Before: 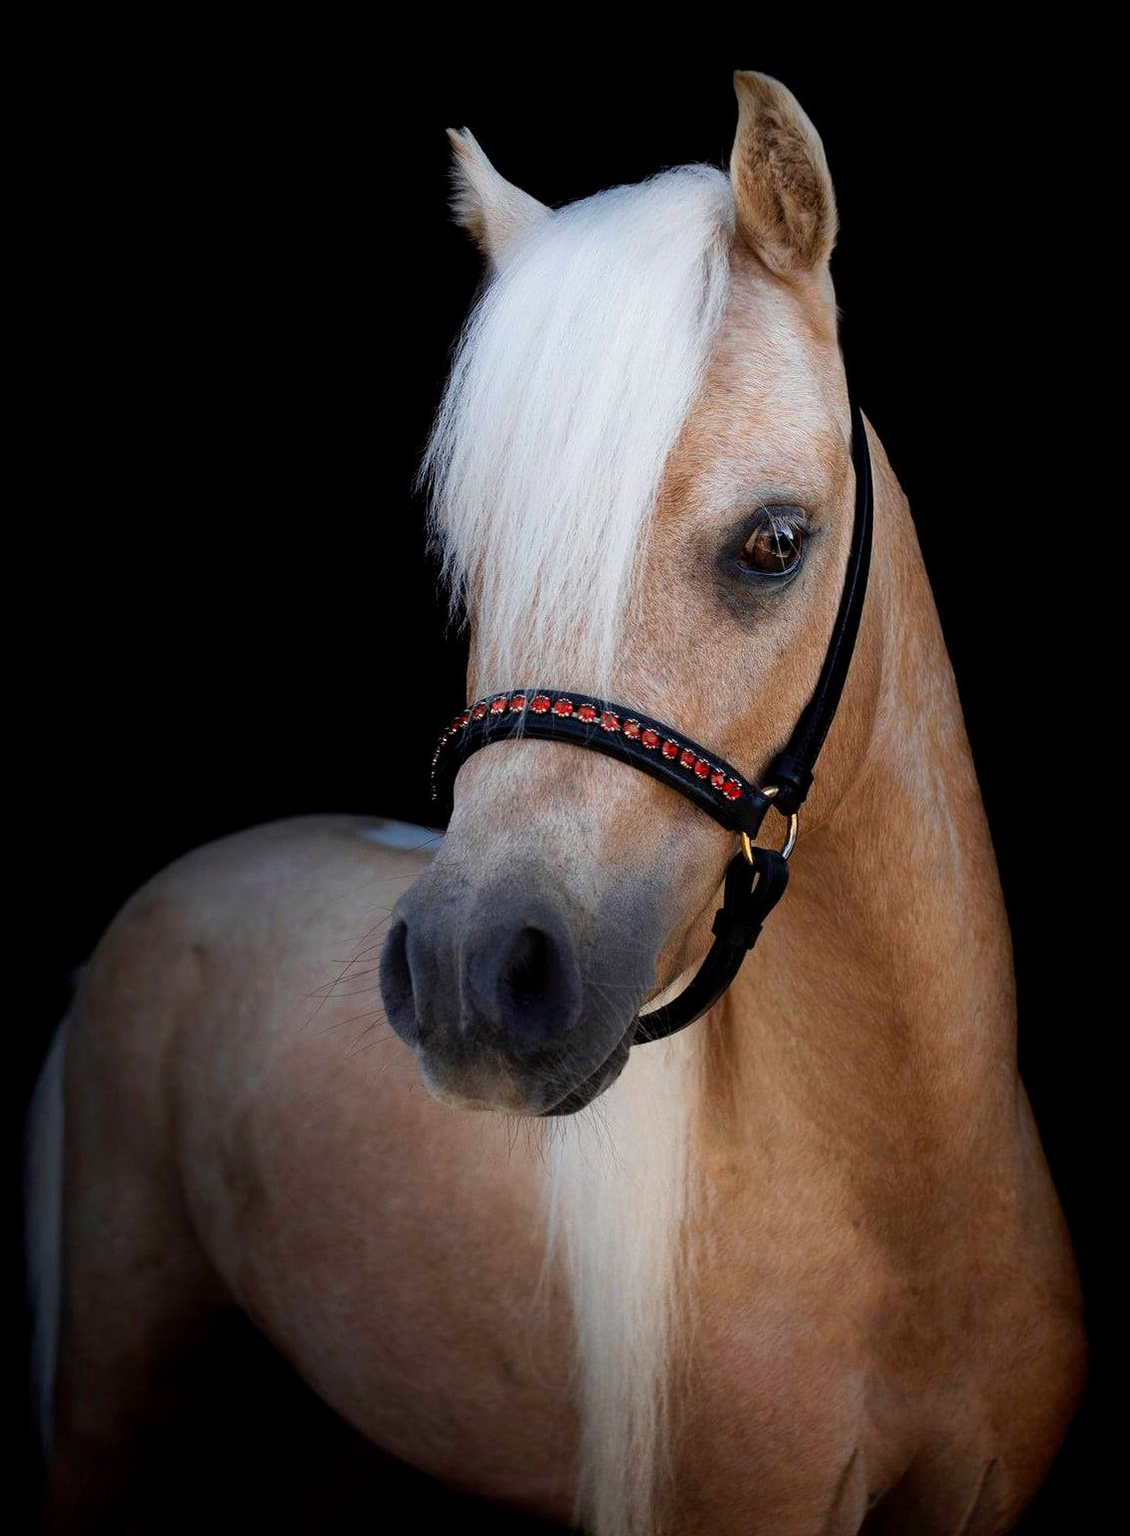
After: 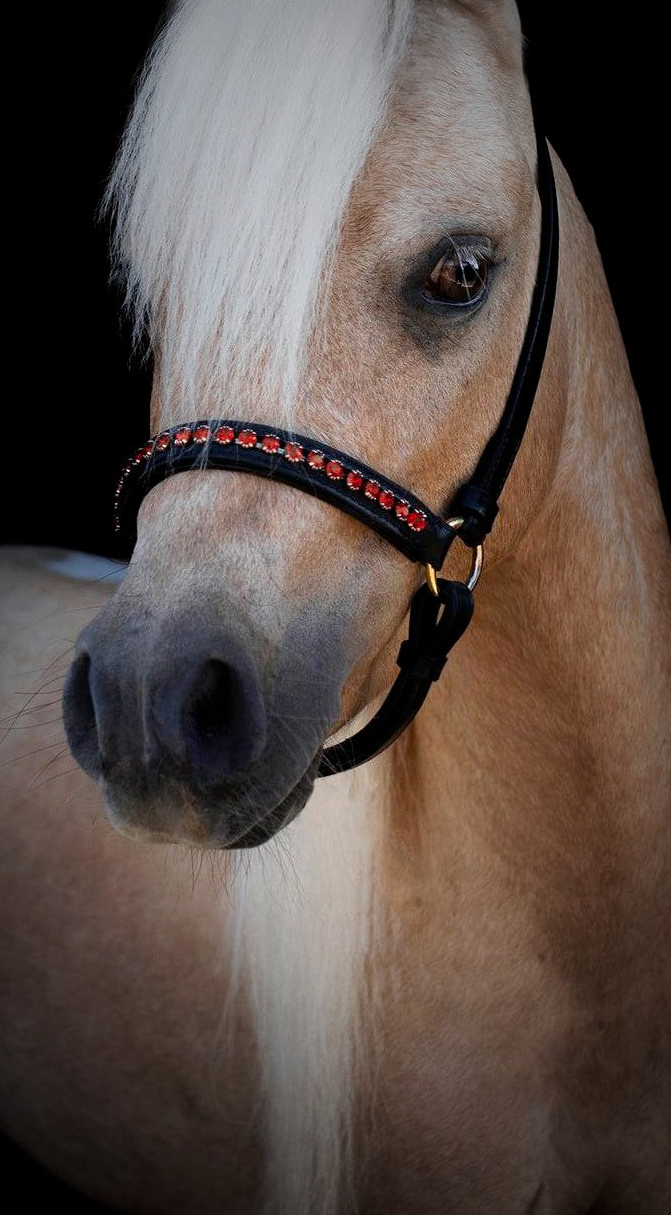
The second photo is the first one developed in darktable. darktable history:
vignetting: fall-off start 33.76%, fall-off radius 64.94%, brightness -0.575, center (-0.12, -0.002), width/height ratio 0.959
crop and rotate: left 28.256%, top 17.734%, right 12.656%, bottom 3.573%
